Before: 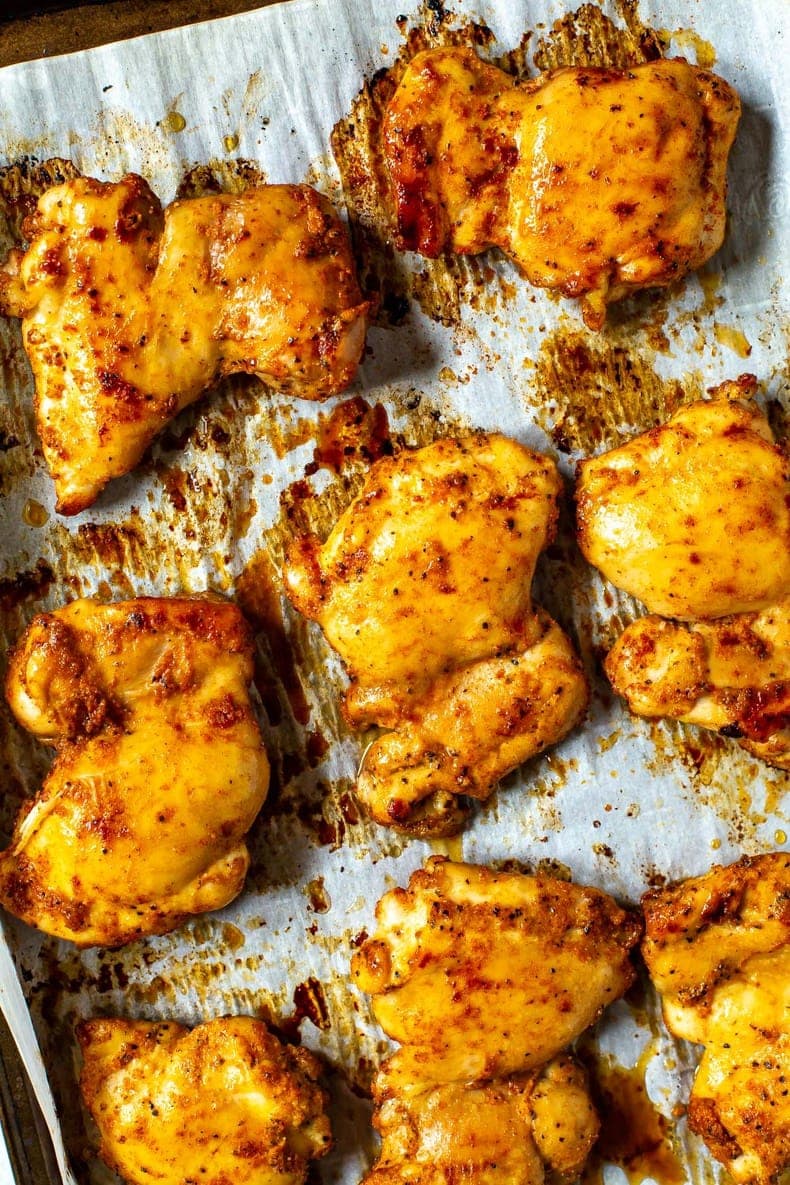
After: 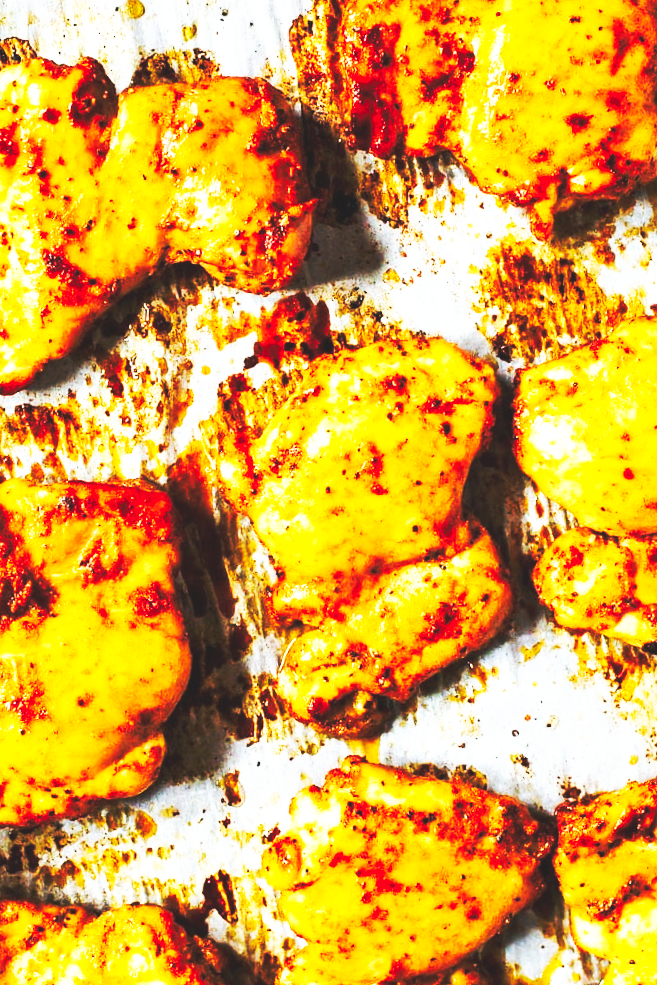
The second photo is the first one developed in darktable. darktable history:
base curve: curves: ch0 [(0, 0.015) (0.085, 0.116) (0.134, 0.298) (0.19, 0.545) (0.296, 0.764) (0.599, 0.982) (1, 1)], preserve colors none
crop and rotate: angle -3.27°, left 5.211%, top 5.211%, right 4.607%, bottom 4.607%
